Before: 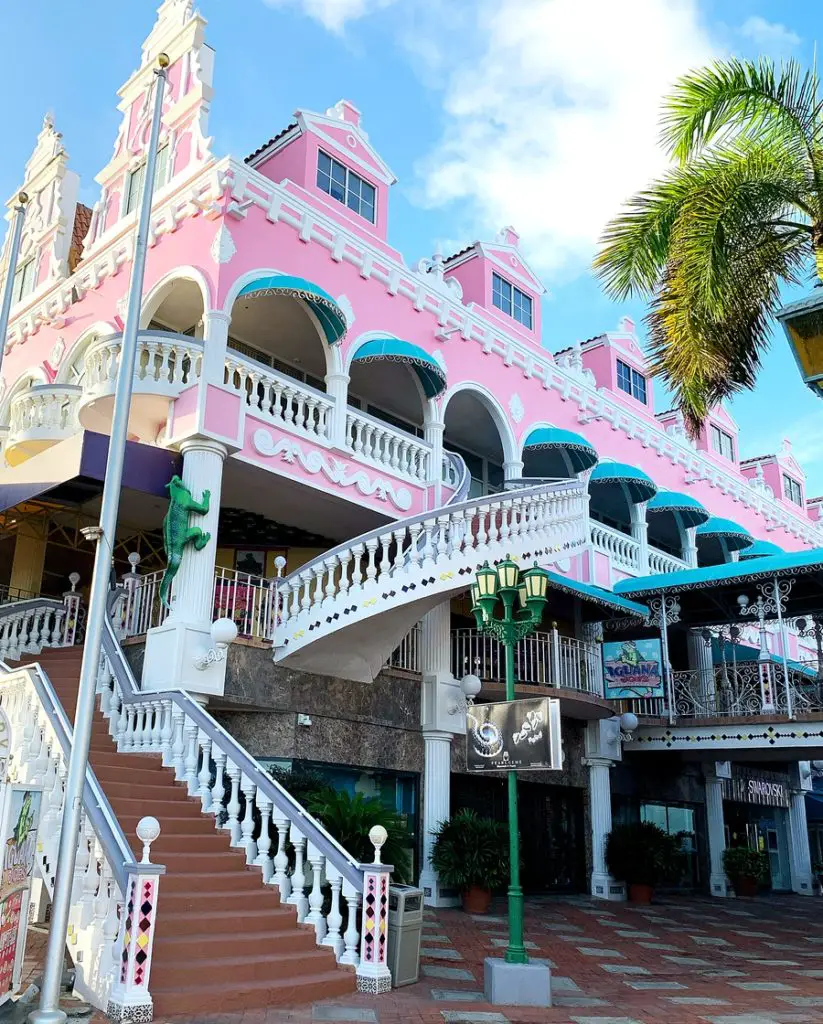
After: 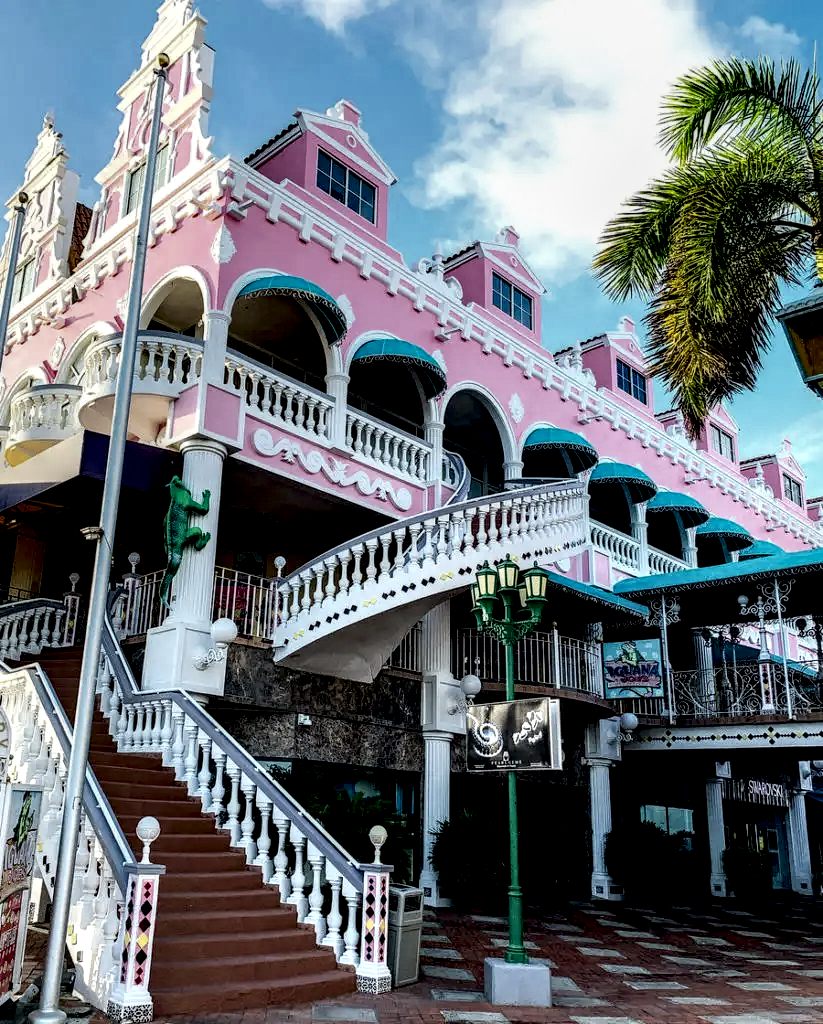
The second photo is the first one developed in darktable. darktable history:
tone equalizer: on, module defaults
local contrast: shadows 173%, detail 225%
exposure: black level correction 0.009, exposure -0.62 EV, compensate highlight preservation false
